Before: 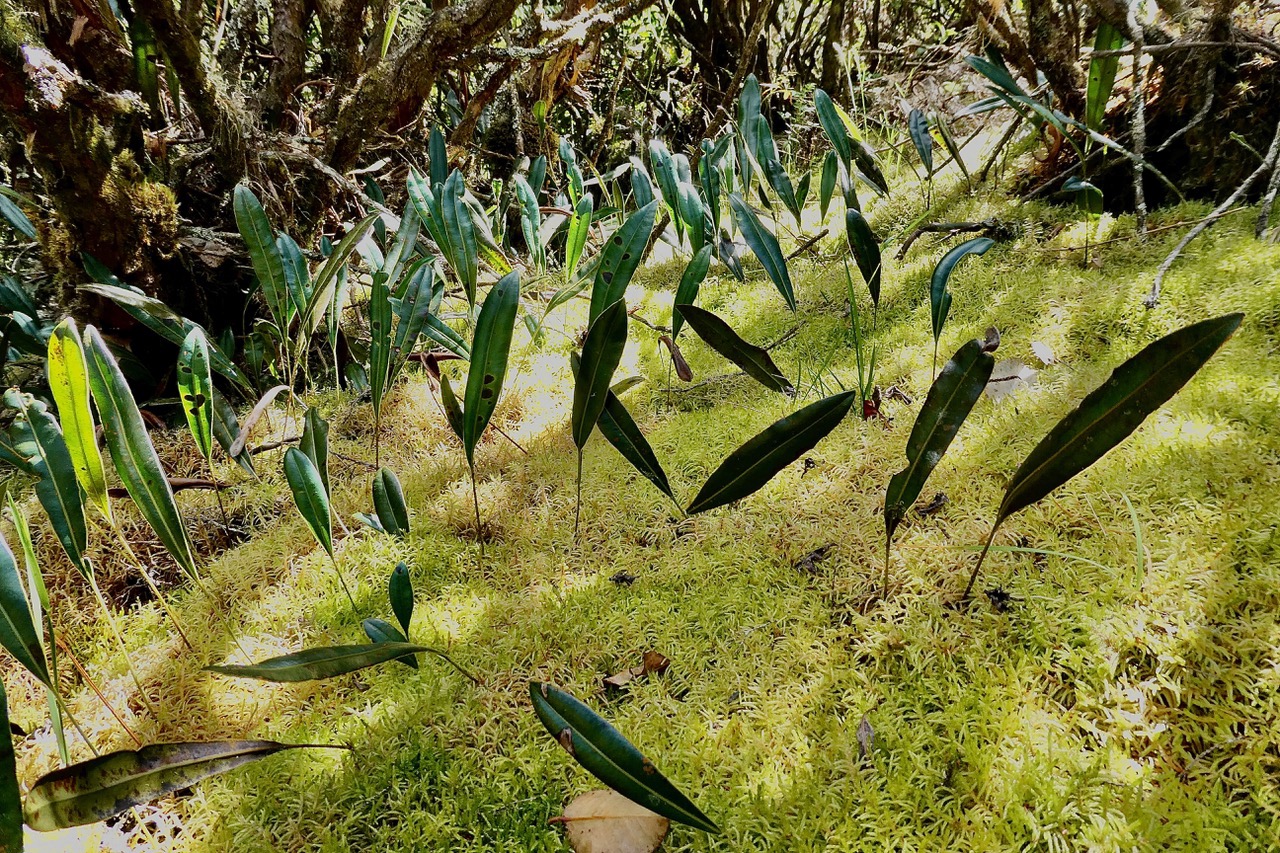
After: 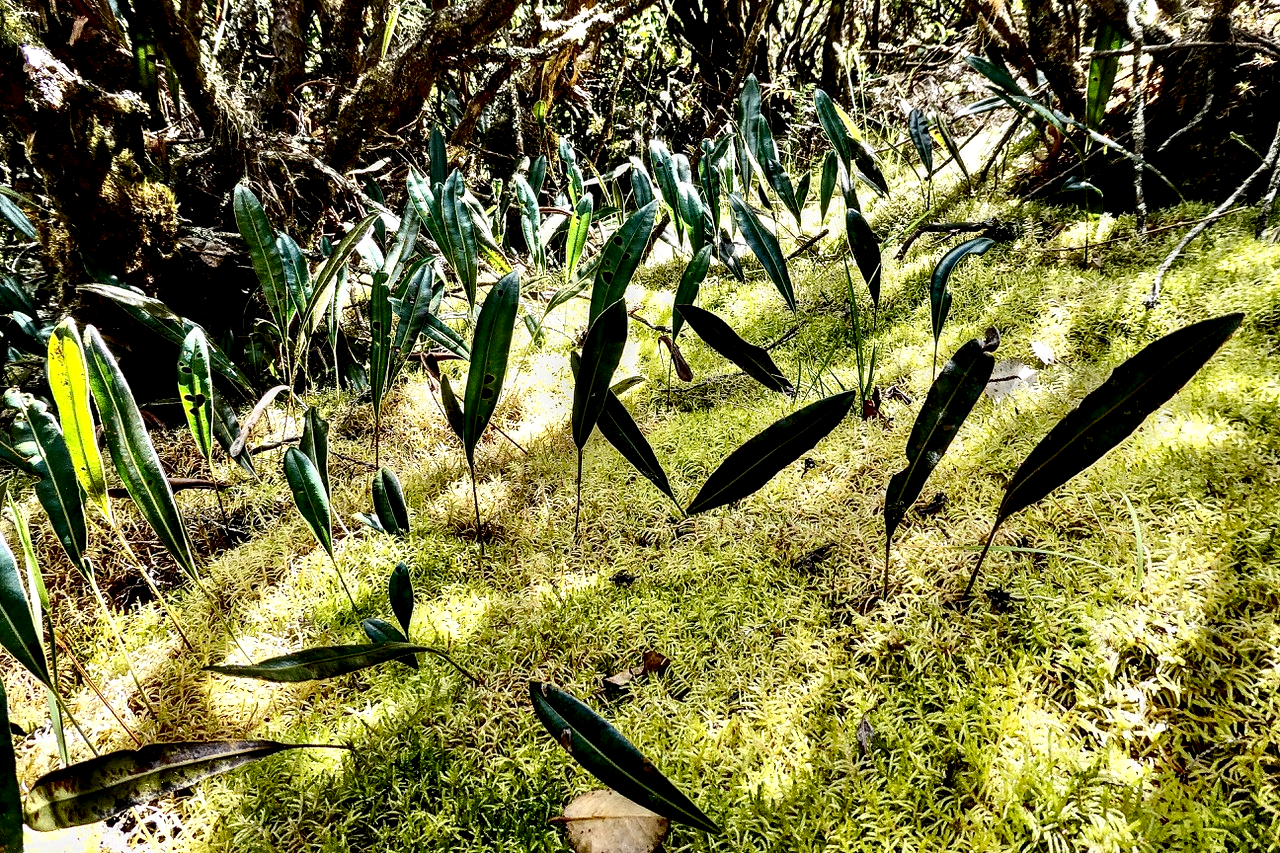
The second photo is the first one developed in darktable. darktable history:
local contrast: highlights 81%, shadows 57%, detail 175%, midtone range 0.595
contrast brightness saturation: contrast 0.279
